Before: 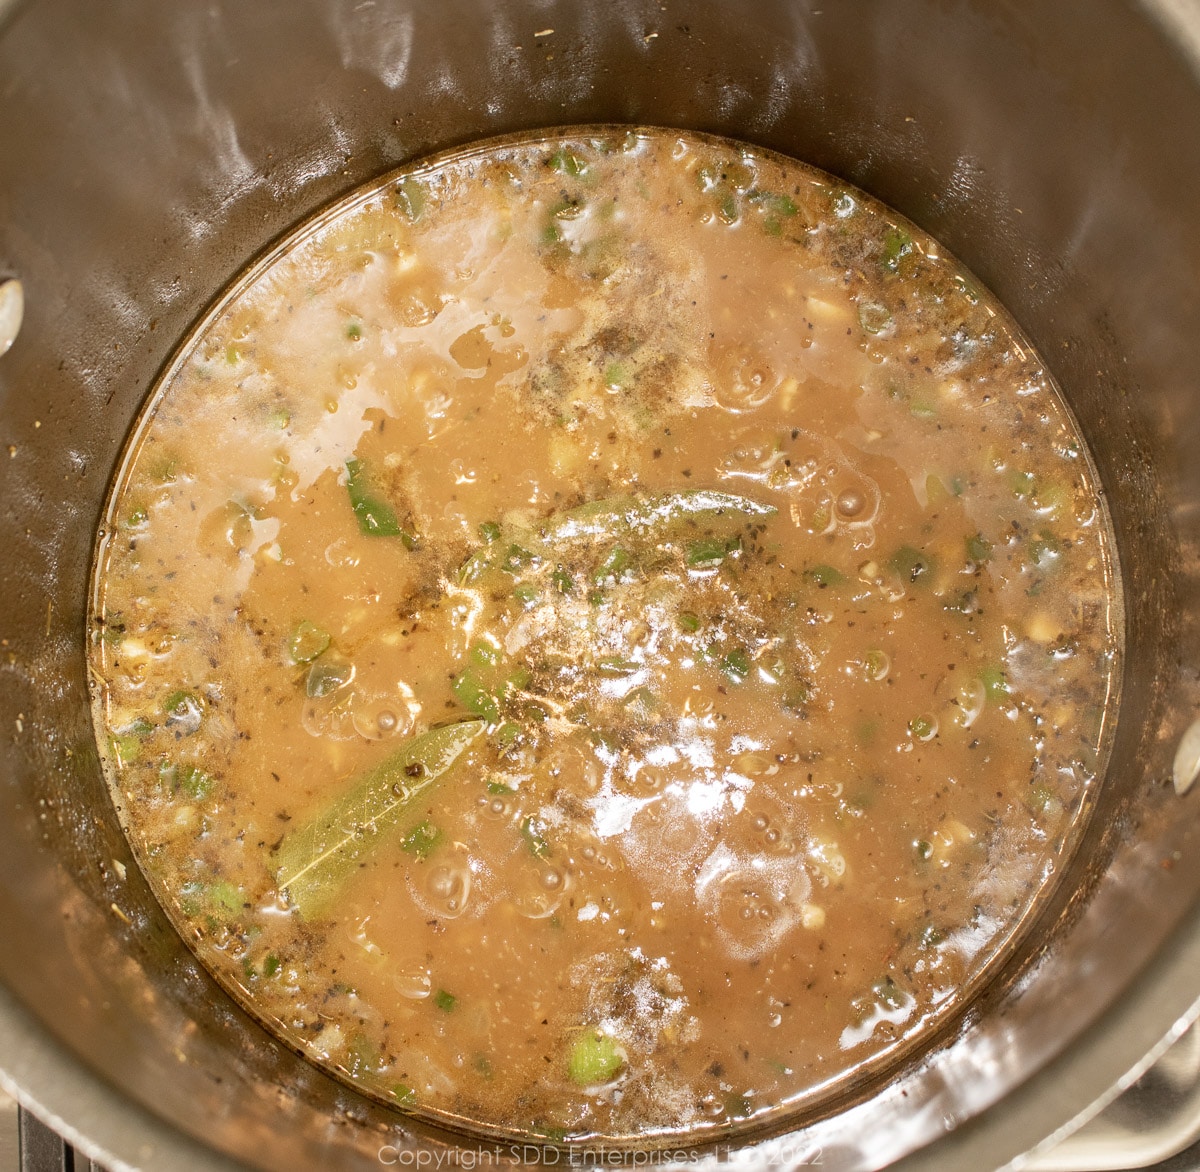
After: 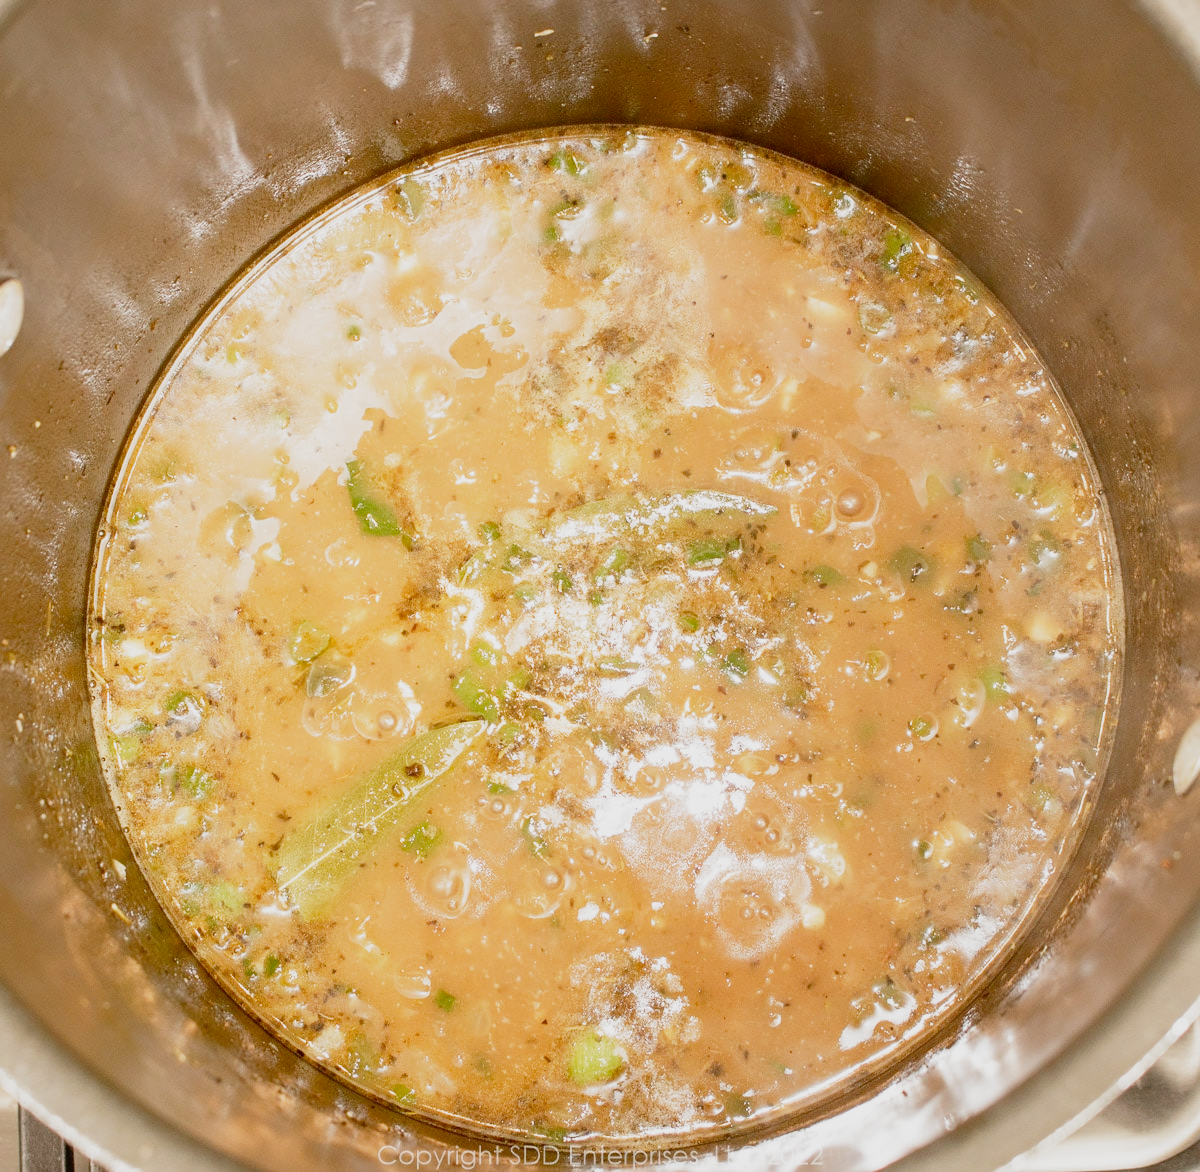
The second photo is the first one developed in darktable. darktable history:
filmic rgb: black relative exposure -12.94 EV, white relative exposure 4.03 EV, target white luminance 85.094%, hardness 6.28, latitude 41.44%, contrast 0.853, shadows ↔ highlights balance 8.82%, preserve chrominance no, color science v5 (2021)
exposure: exposure 1 EV, compensate highlight preservation false
